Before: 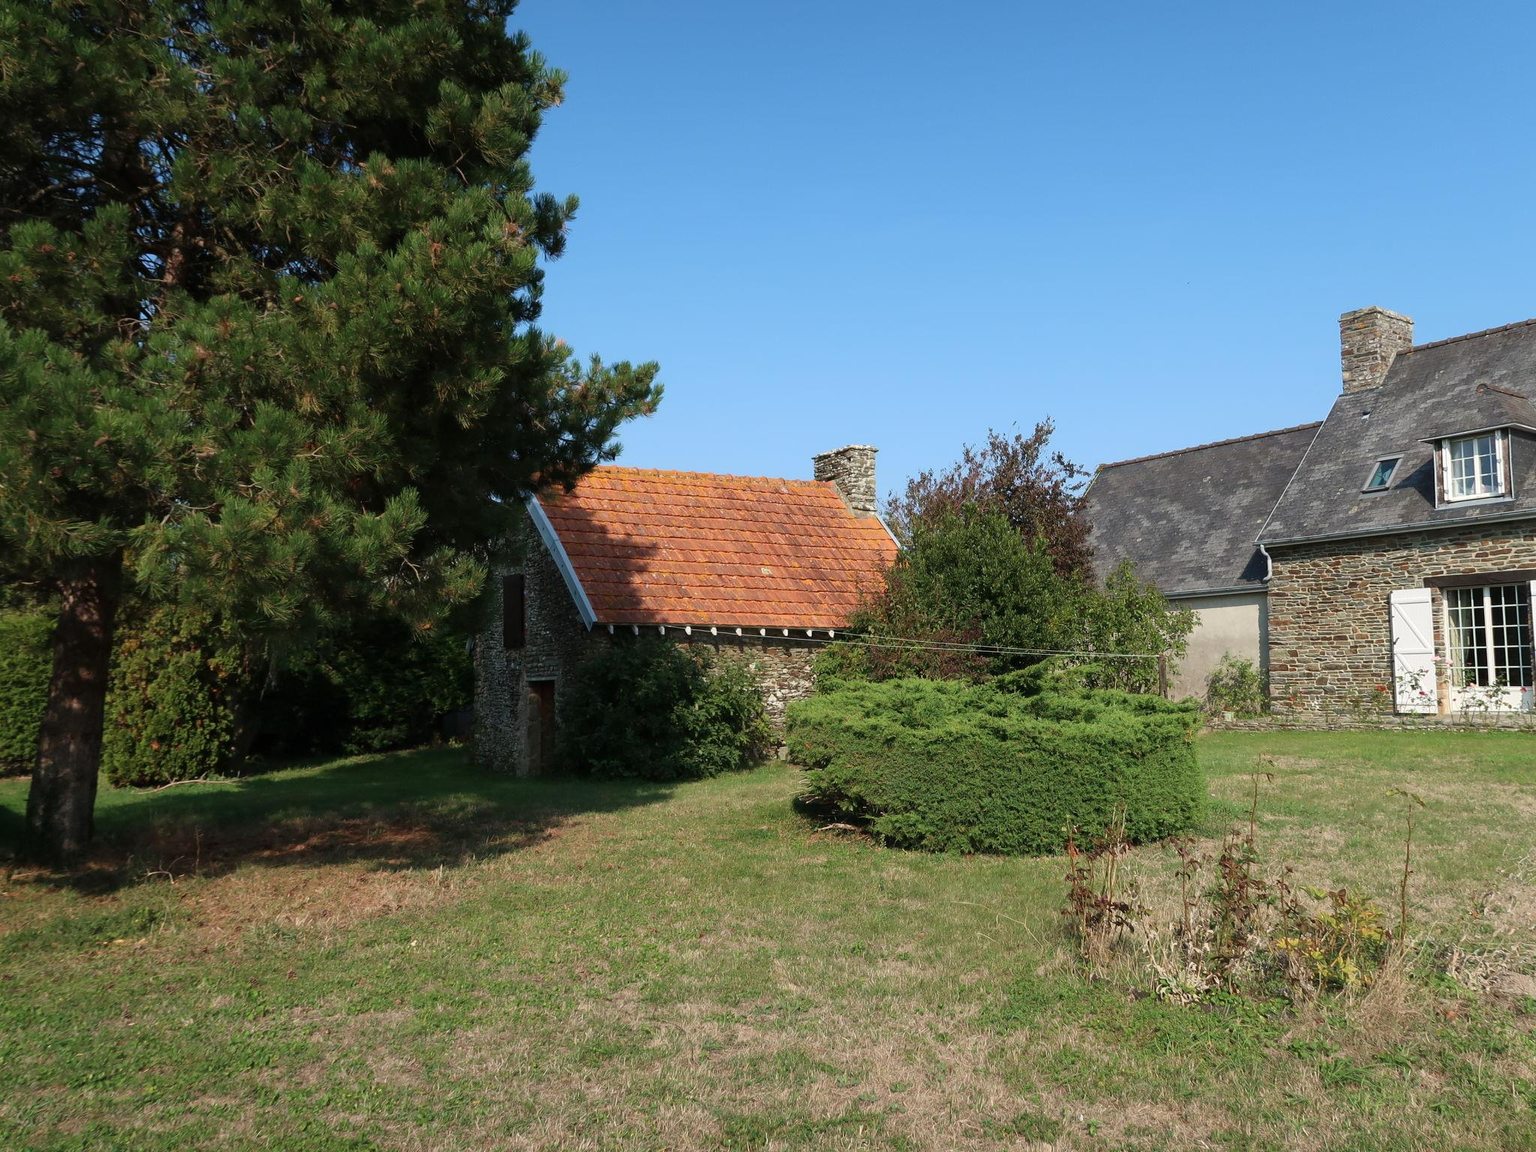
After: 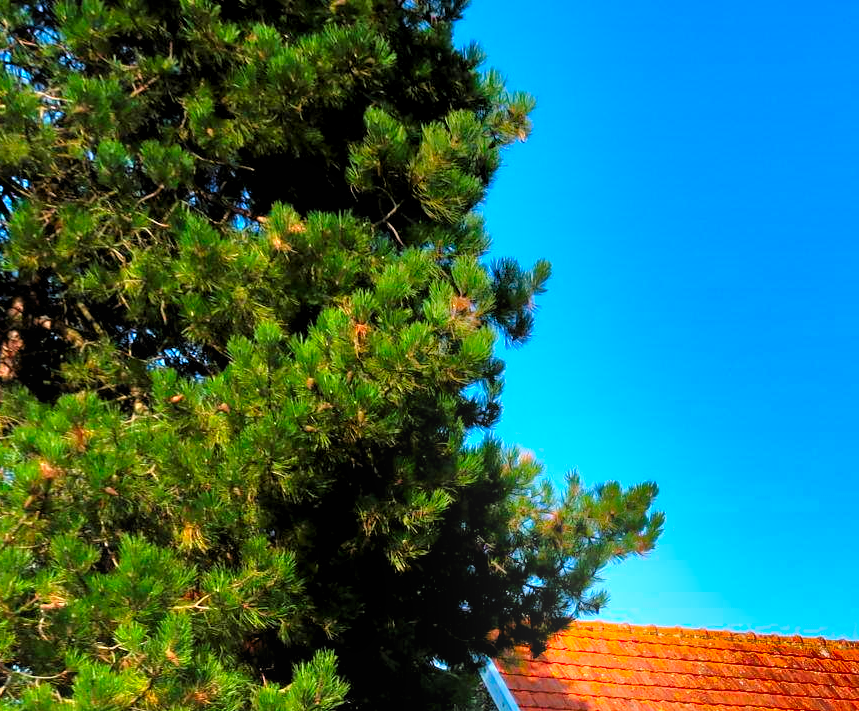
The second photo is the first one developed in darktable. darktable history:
base curve: curves: ch0 [(0, 0) (0.297, 0.298) (1, 1)], preserve colors none
tone equalizer: -7 EV 0.15 EV, -6 EV 0.6 EV, -5 EV 1.15 EV, -4 EV 1.33 EV, -3 EV 1.15 EV, -2 EV 0.6 EV, -1 EV 0.15 EV, mask exposure compensation -0.5 EV
crop and rotate: left 10.817%, top 0.062%, right 47.194%, bottom 53.626%
levels: levels [0.055, 0.477, 0.9]
bloom: size 16%, threshold 98%, strength 20%
color correction: saturation 1.8
shadows and highlights: shadows 24.5, highlights -78.15, soften with gaussian
